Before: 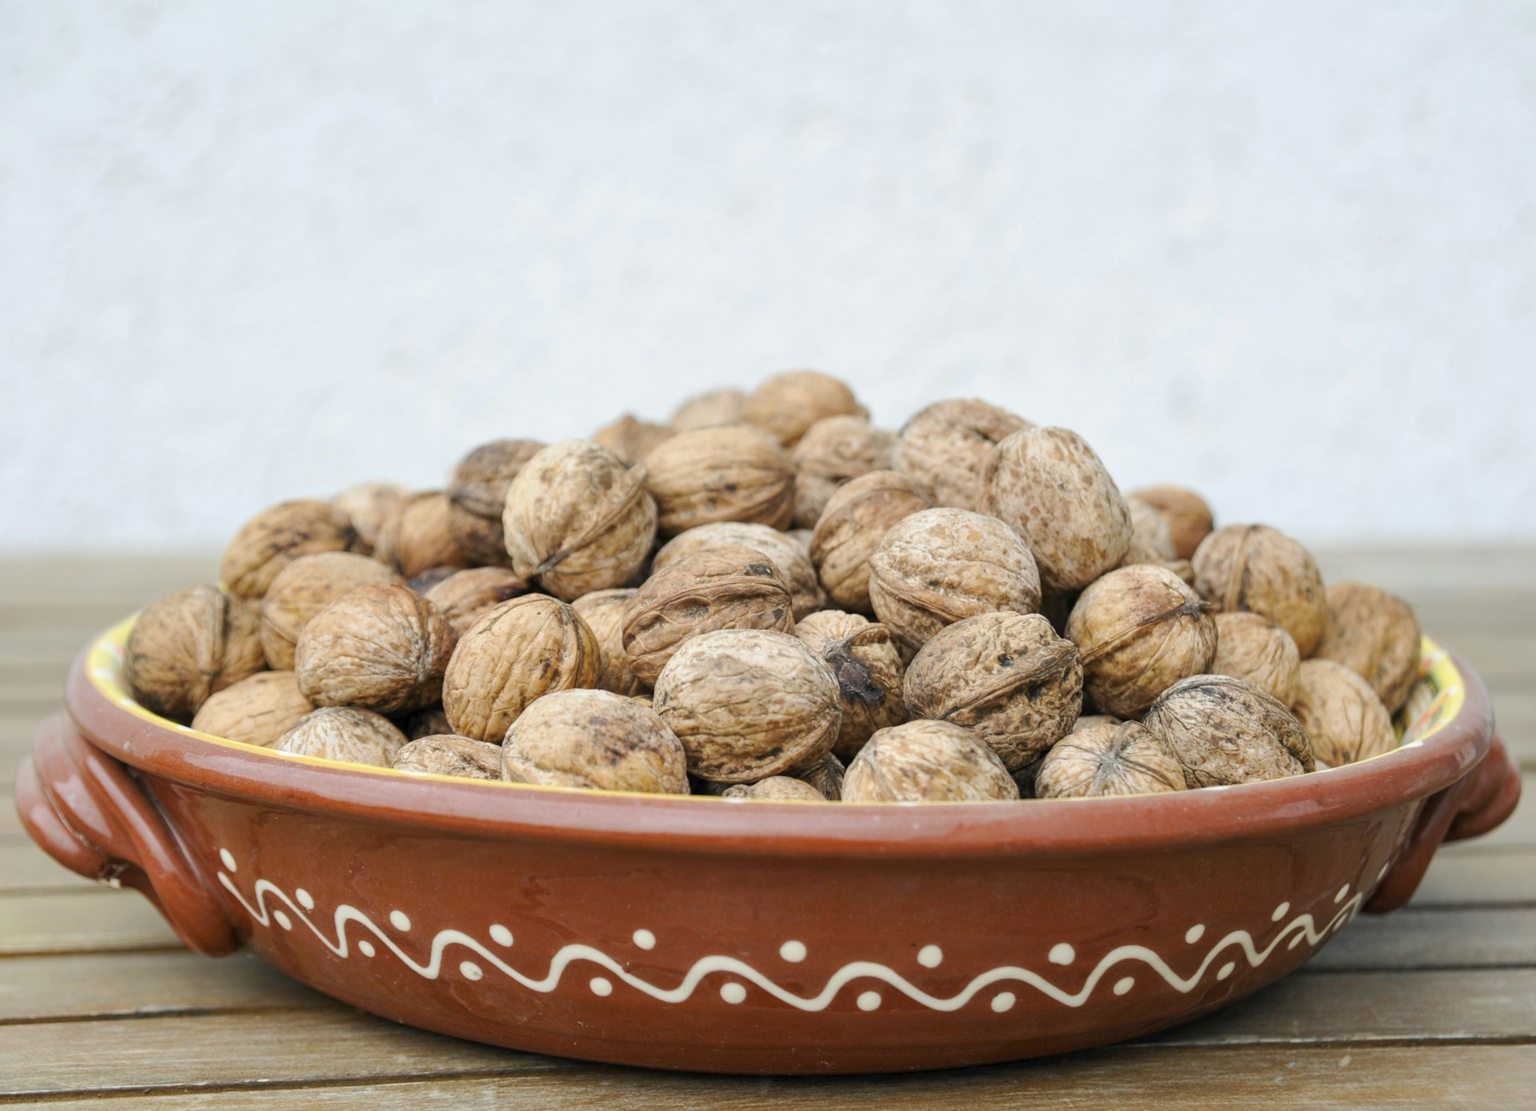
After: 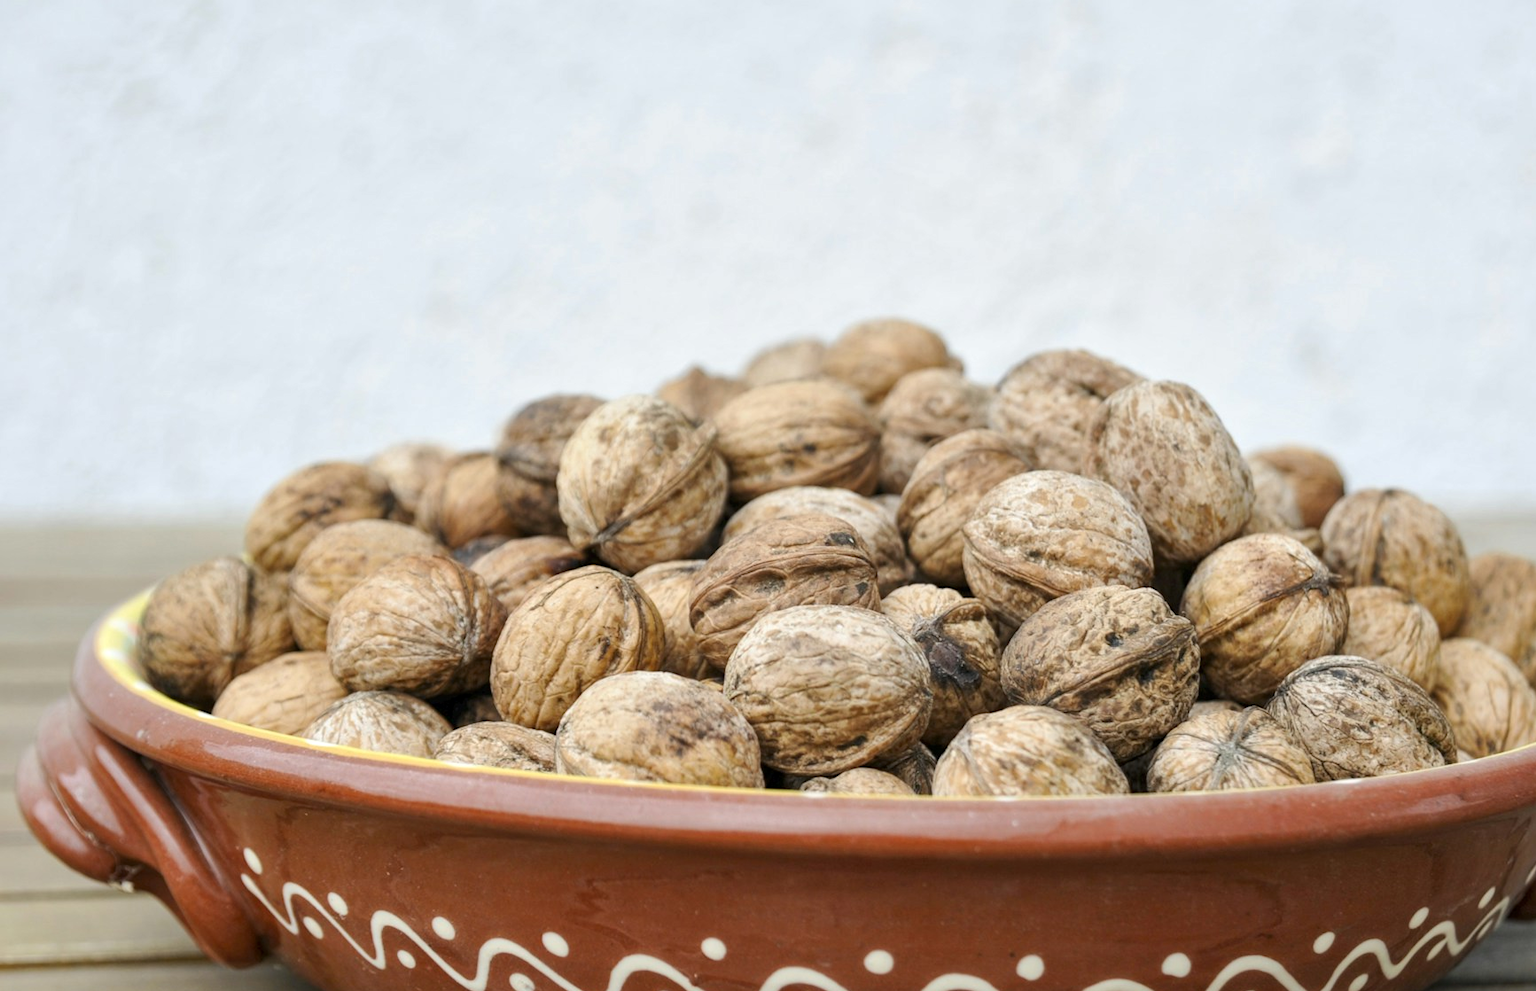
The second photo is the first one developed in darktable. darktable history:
local contrast: mode bilateral grid, contrast 25, coarseness 50, detail 123%, midtone range 0.2
crop: top 7.49%, right 9.717%, bottom 11.943%
base curve: preserve colors none
